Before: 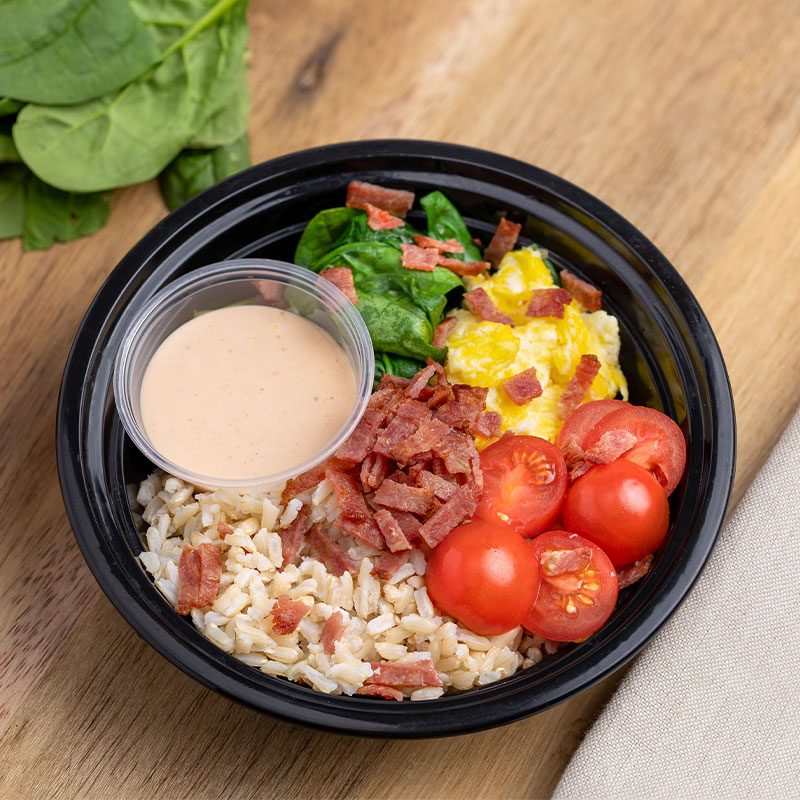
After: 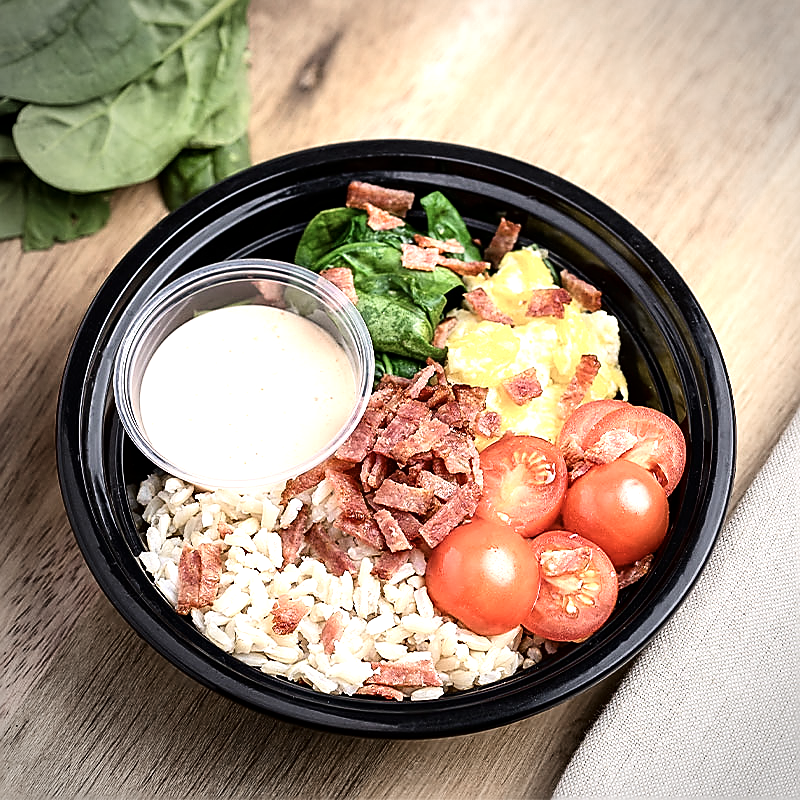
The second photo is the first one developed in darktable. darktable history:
exposure: exposure 0.77 EV, compensate highlight preservation false
vibrance: vibrance 0%
tone curve: curves: ch0 [(0, 0) (0.004, 0.001) (0.133, 0.112) (0.325, 0.362) (0.832, 0.893) (1, 1)], color space Lab, linked channels, preserve colors none
sharpen: radius 1.4, amount 1.25, threshold 0.7
vignetting: automatic ratio true
contrast brightness saturation: brightness -0.2, saturation 0.08
color zones: curves: ch0 [(0, 0.559) (0.153, 0.551) (0.229, 0.5) (0.429, 0.5) (0.571, 0.5) (0.714, 0.5) (0.857, 0.5) (1, 0.559)]; ch1 [(0, 0.417) (0.112, 0.336) (0.213, 0.26) (0.429, 0.34) (0.571, 0.35) (0.683, 0.331) (0.857, 0.344) (1, 0.417)]
